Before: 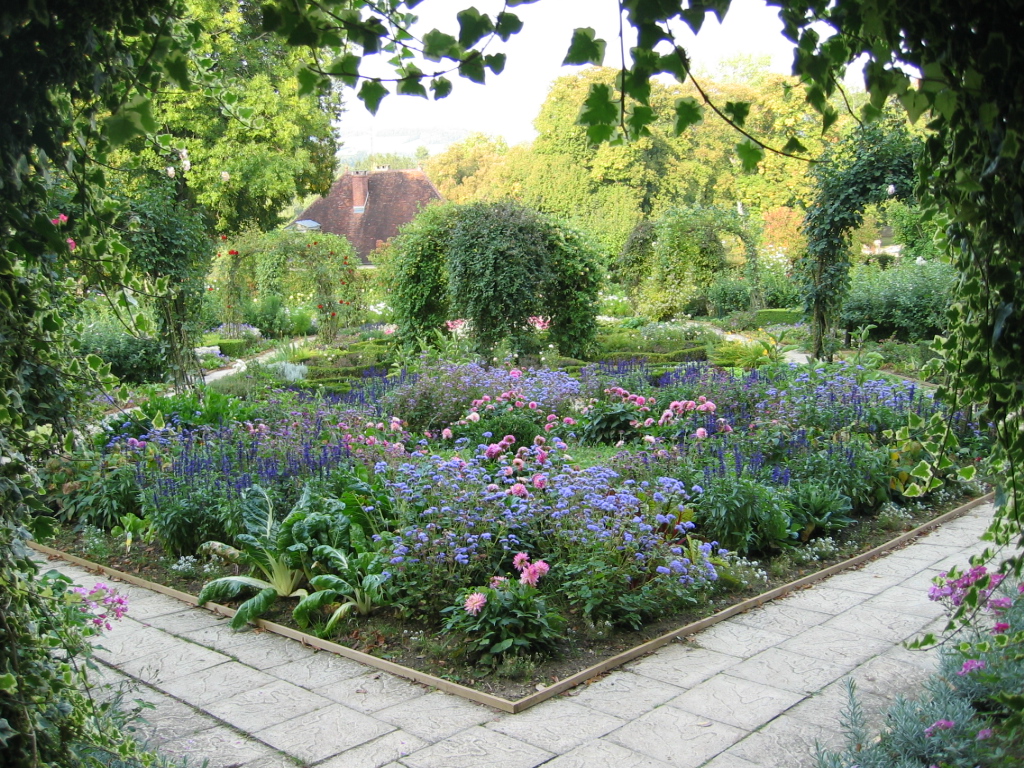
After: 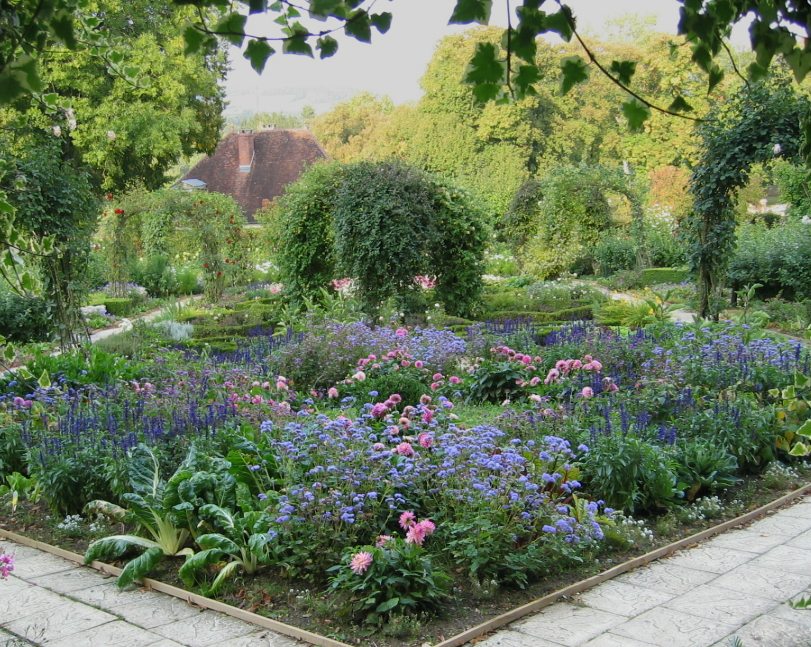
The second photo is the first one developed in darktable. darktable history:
crop: left 11.225%, top 5.381%, right 9.565%, bottom 10.314%
graduated density: rotation -0.352°, offset 57.64
